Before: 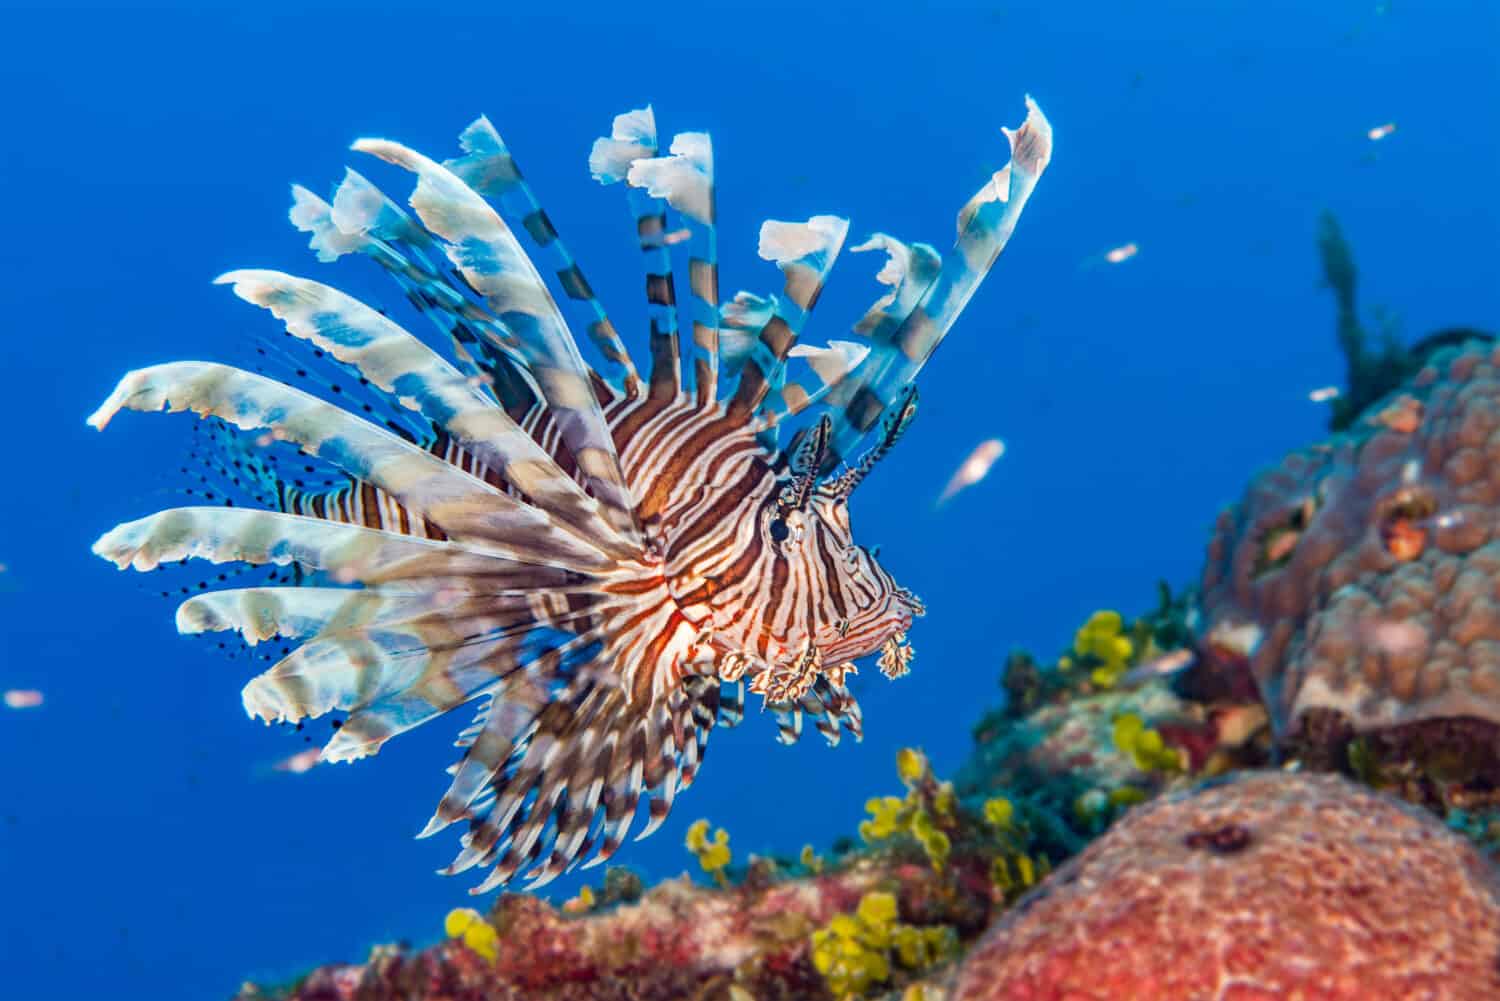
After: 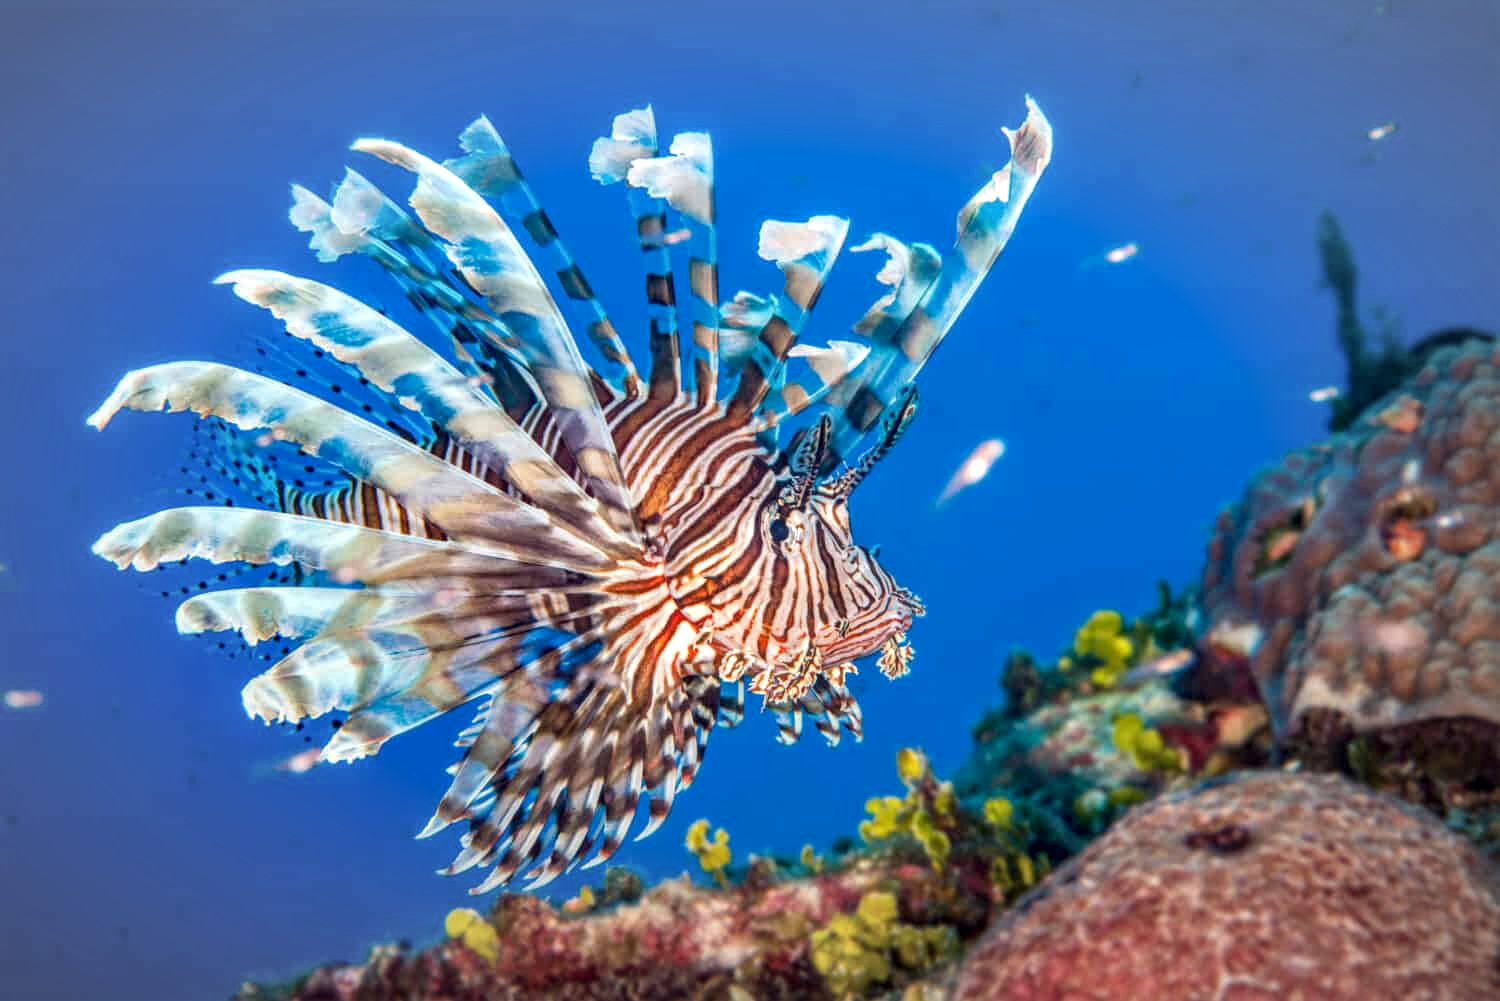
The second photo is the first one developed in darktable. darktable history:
color balance rgb: perceptual saturation grading › global saturation 0.232%, saturation formula JzAzBz (2021)
local contrast: on, module defaults
vignetting: fall-off start 67.71%, fall-off radius 67.73%, automatic ratio true
levels: levels [0, 0.474, 0.947]
